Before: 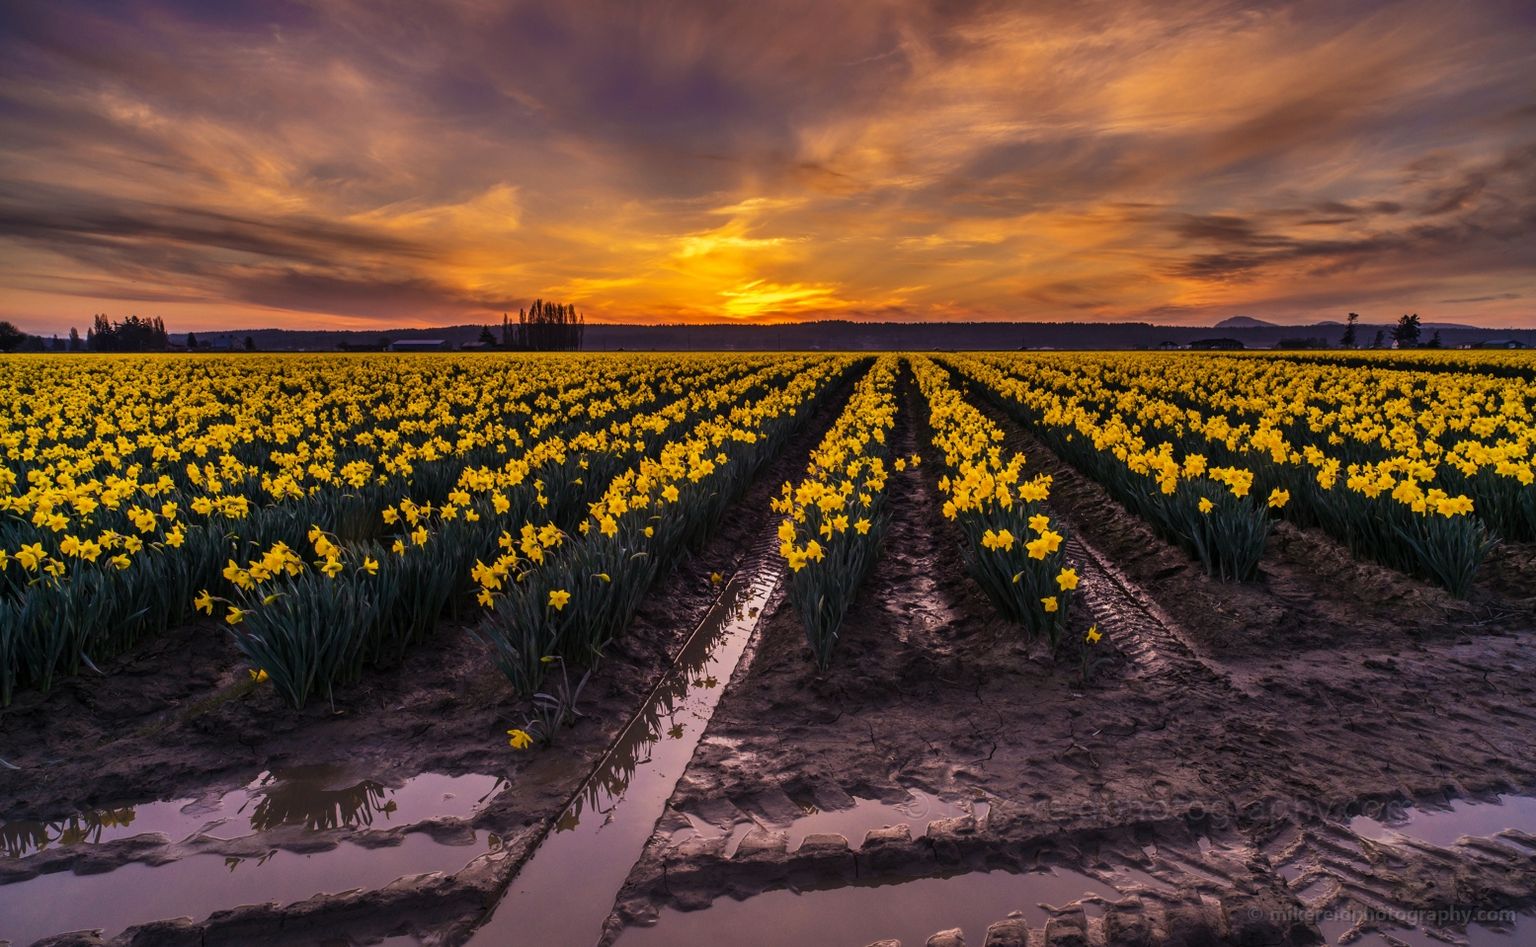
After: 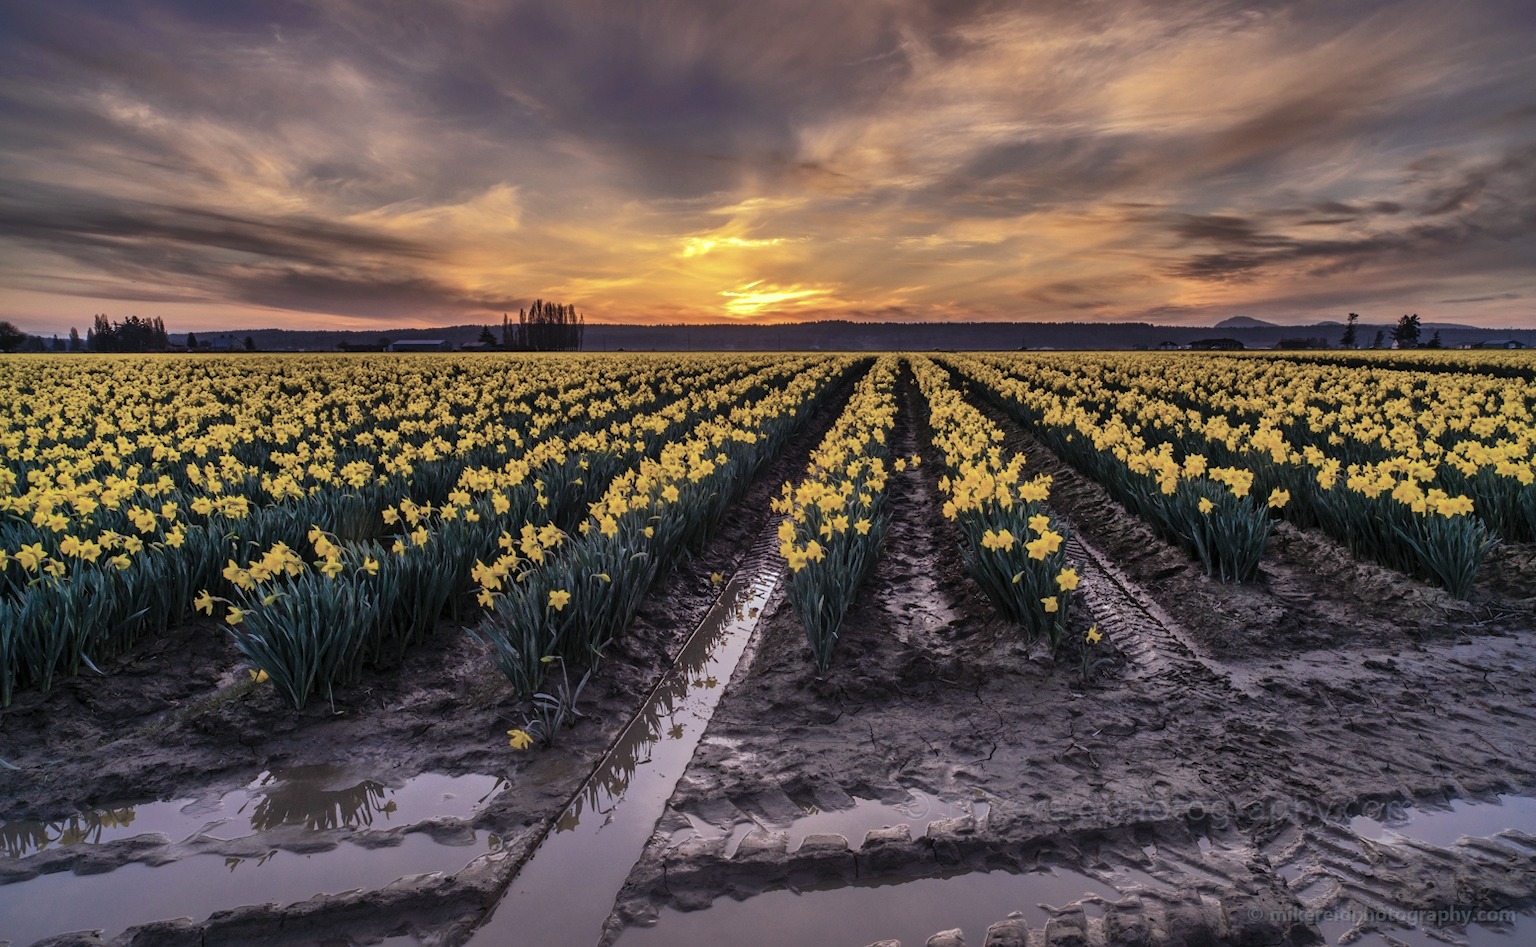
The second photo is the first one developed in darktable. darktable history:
shadows and highlights: shadows 60, highlights -60
white balance: red 1, blue 1
color correction: highlights a* -12.64, highlights b* -18.1, saturation 0.7
tone equalizer: -8 EV -0.417 EV, -7 EV -0.389 EV, -6 EV -0.333 EV, -5 EV -0.222 EV, -3 EV 0.222 EV, -2 EV 0.333 EV, -1 EV 0.389 EV, +0 EV 0.417 EV, edges refinement/feathering 500, mask exposure compensation -1.57 EV, preserve details no
